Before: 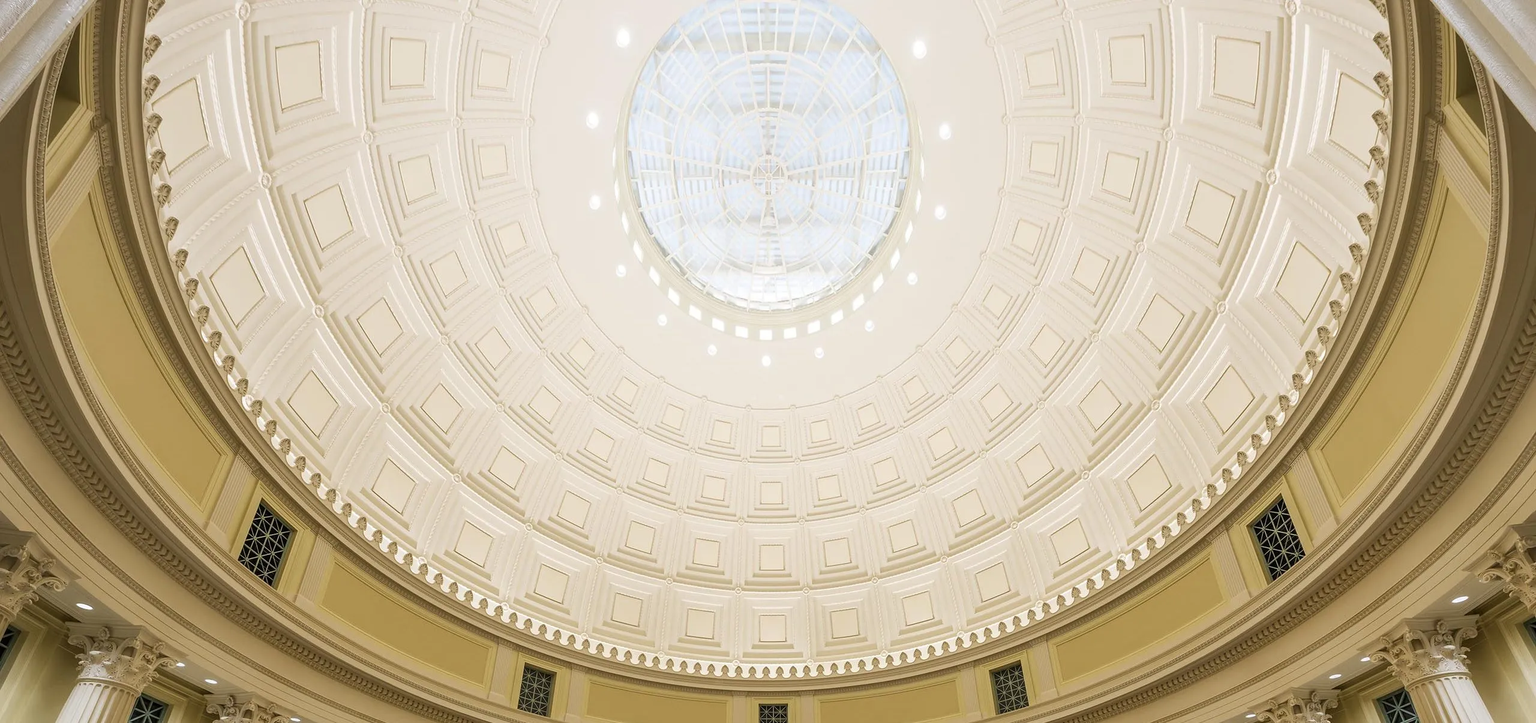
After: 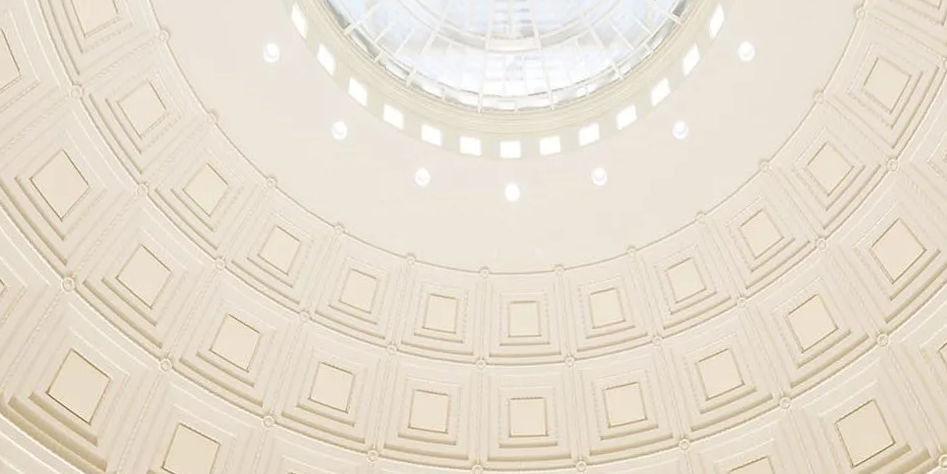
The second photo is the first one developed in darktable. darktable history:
rotate and perspective: rotation -1.68°, lens shift (vertical) -0.146, crop left 0.049, crop right 0.912, crop top 0.032, crop bottom 0.96
crop: left 30%, top 30%, right 30%, bottom 30%
